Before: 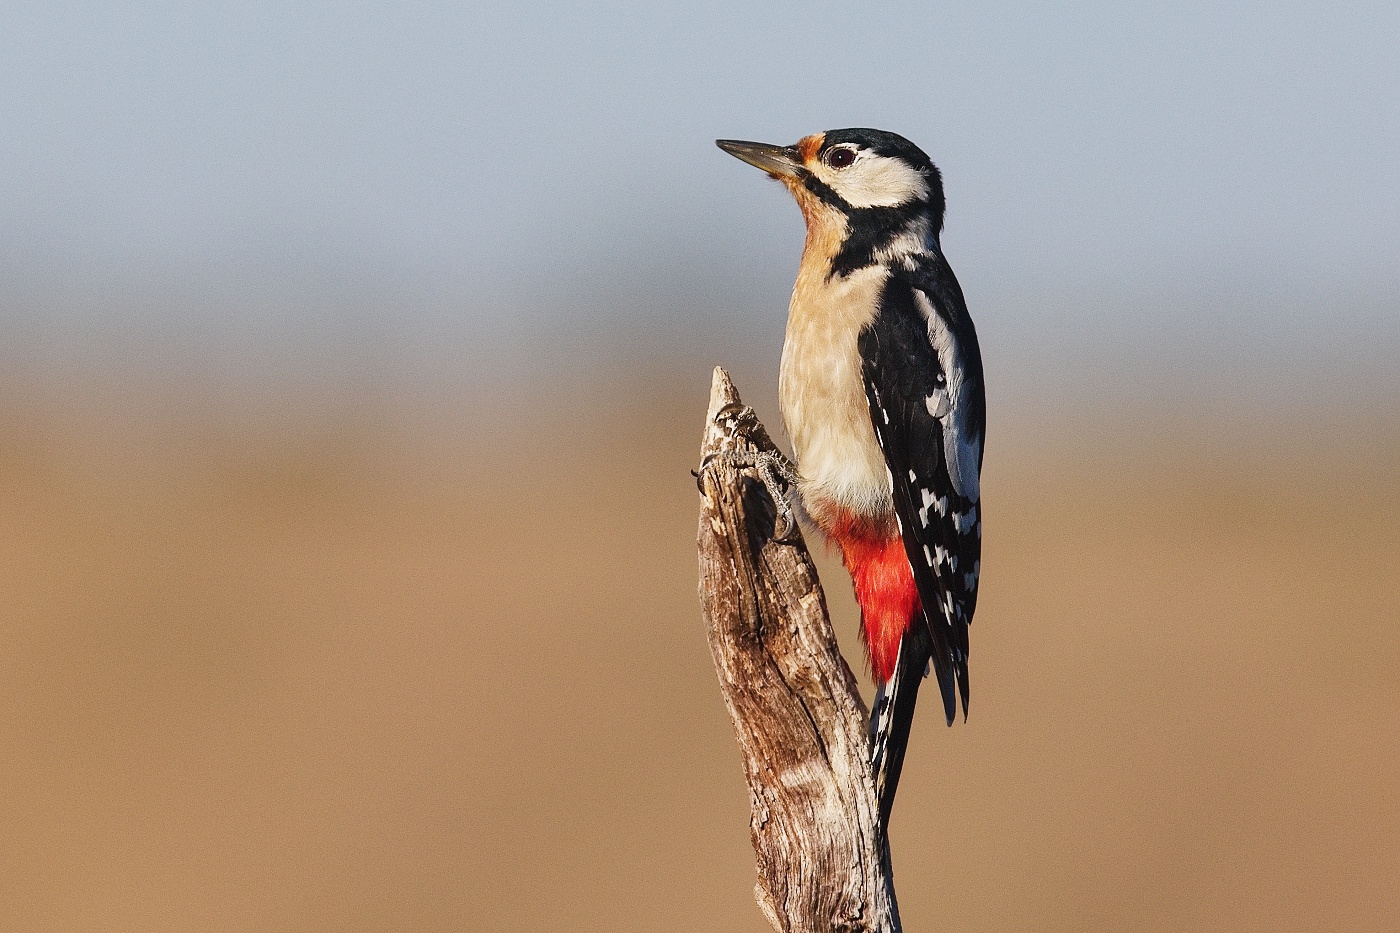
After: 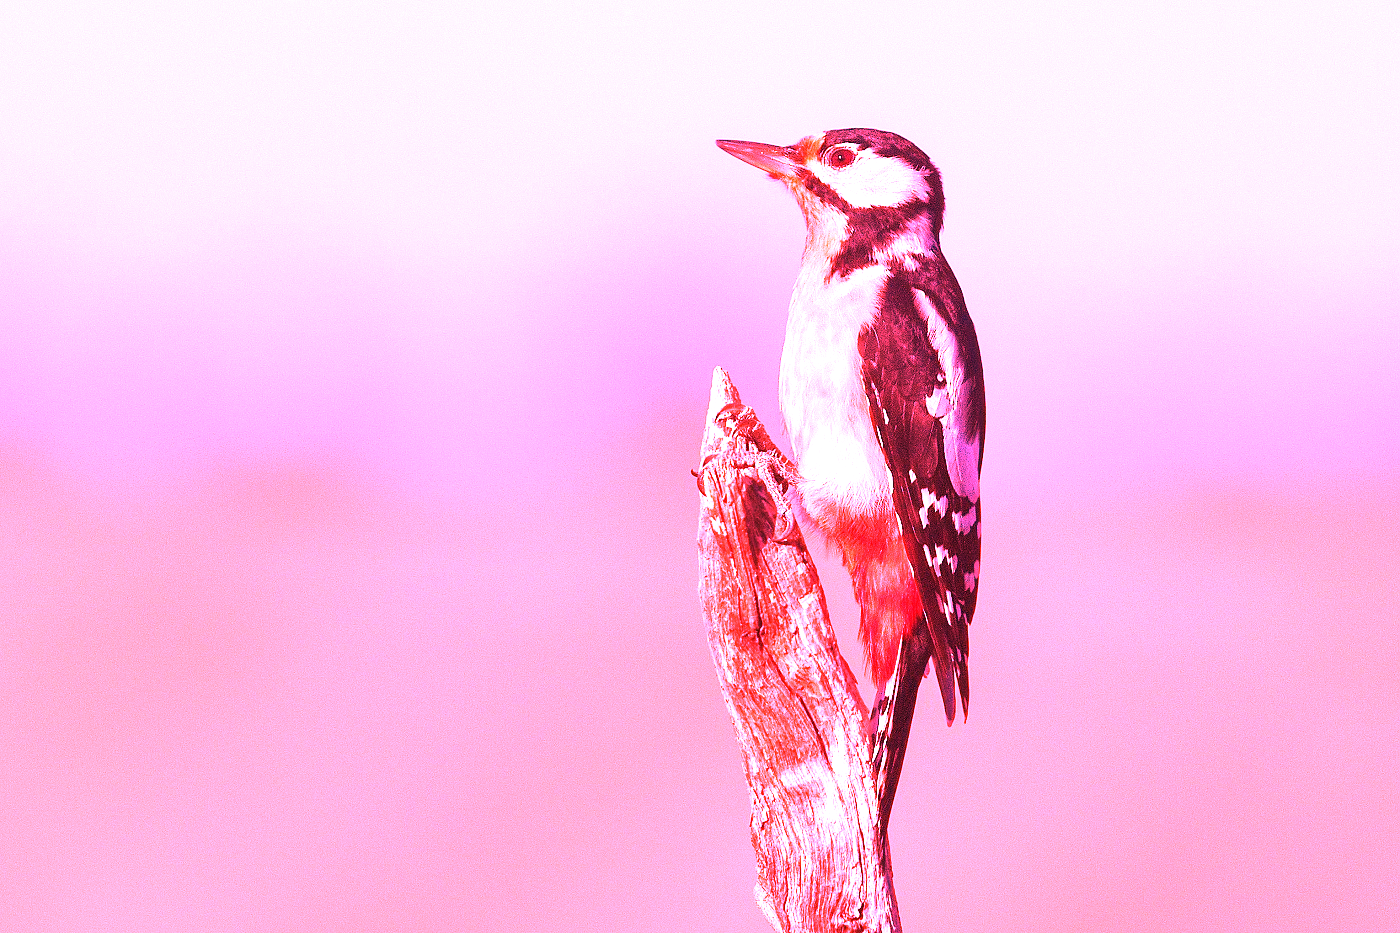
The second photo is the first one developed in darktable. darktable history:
exposure: black level correction 0.001, exposure 0.5 EV, compensate exposure bias true, compensate highlight preservation false
white balance: red 4.26, blue 1.802
